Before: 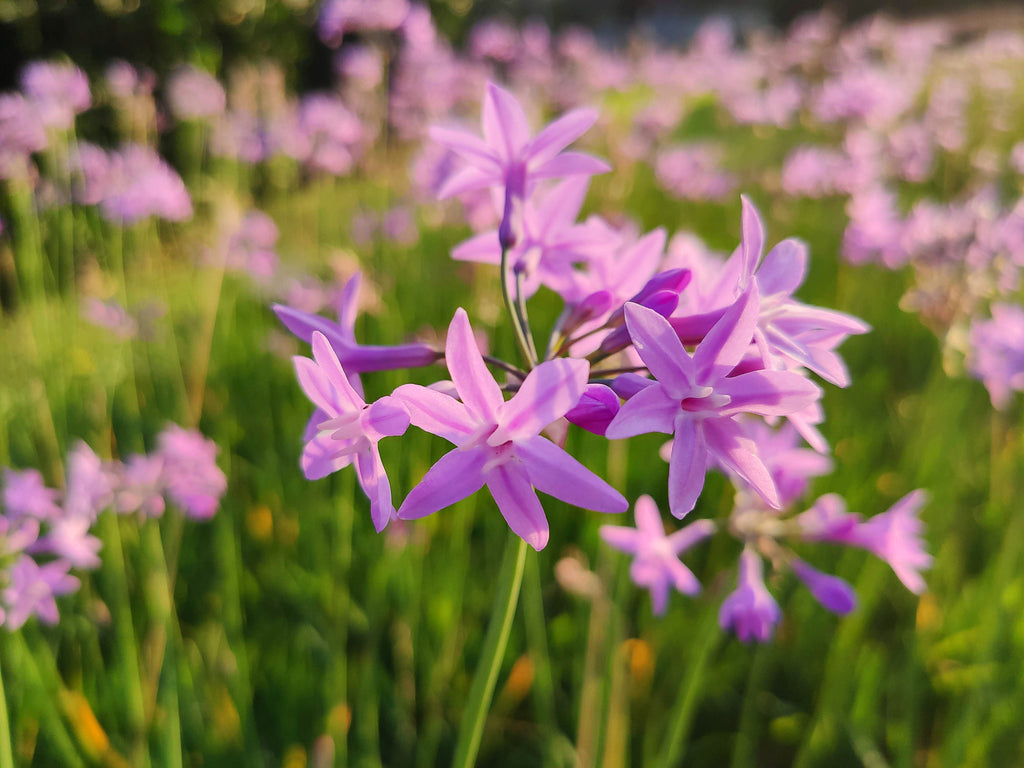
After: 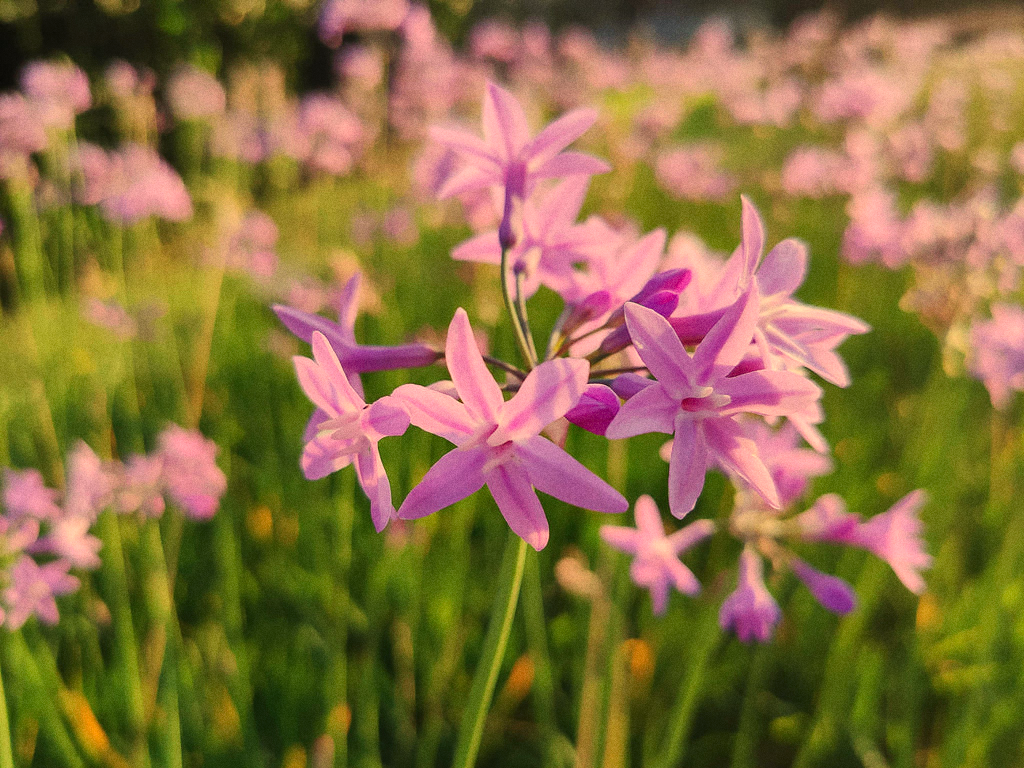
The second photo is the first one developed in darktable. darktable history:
white balance: red 1.08, blue 0.791
grain: coarseness 0.47 ISO
